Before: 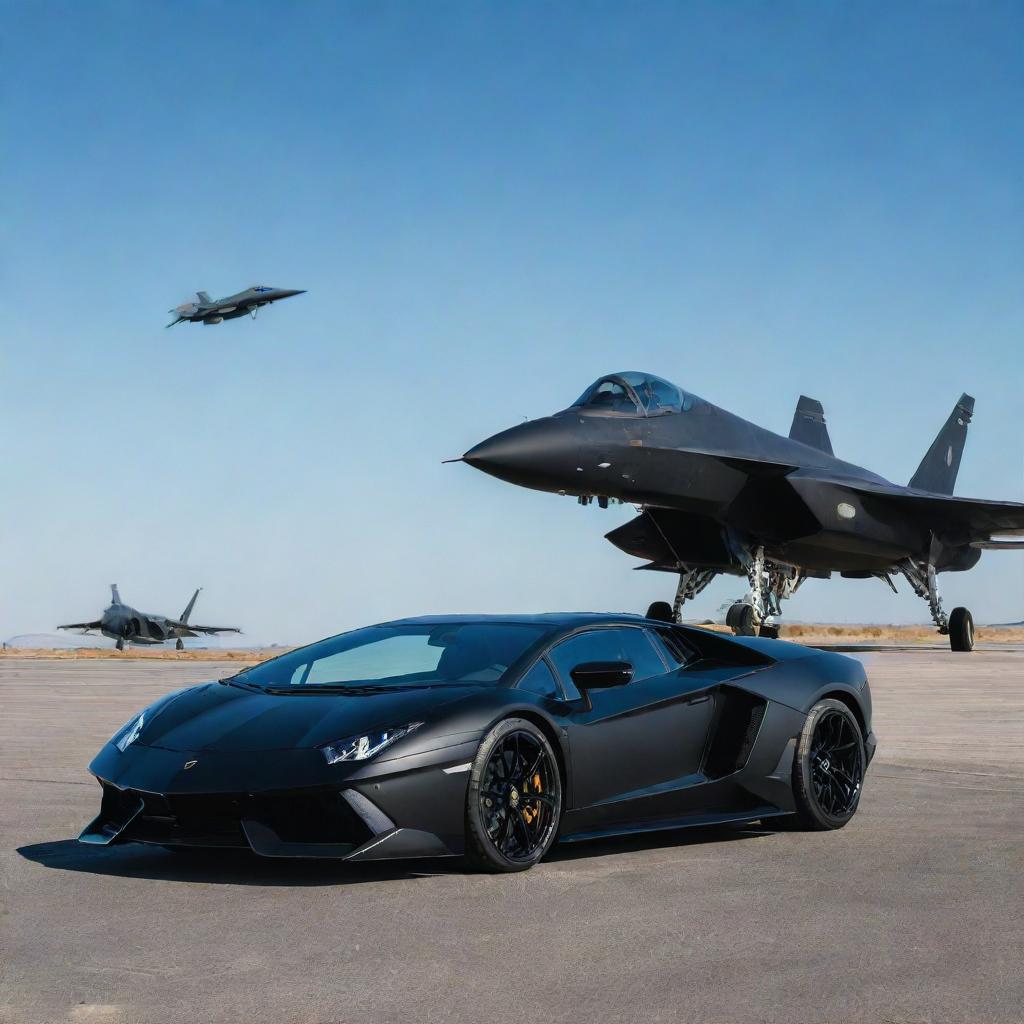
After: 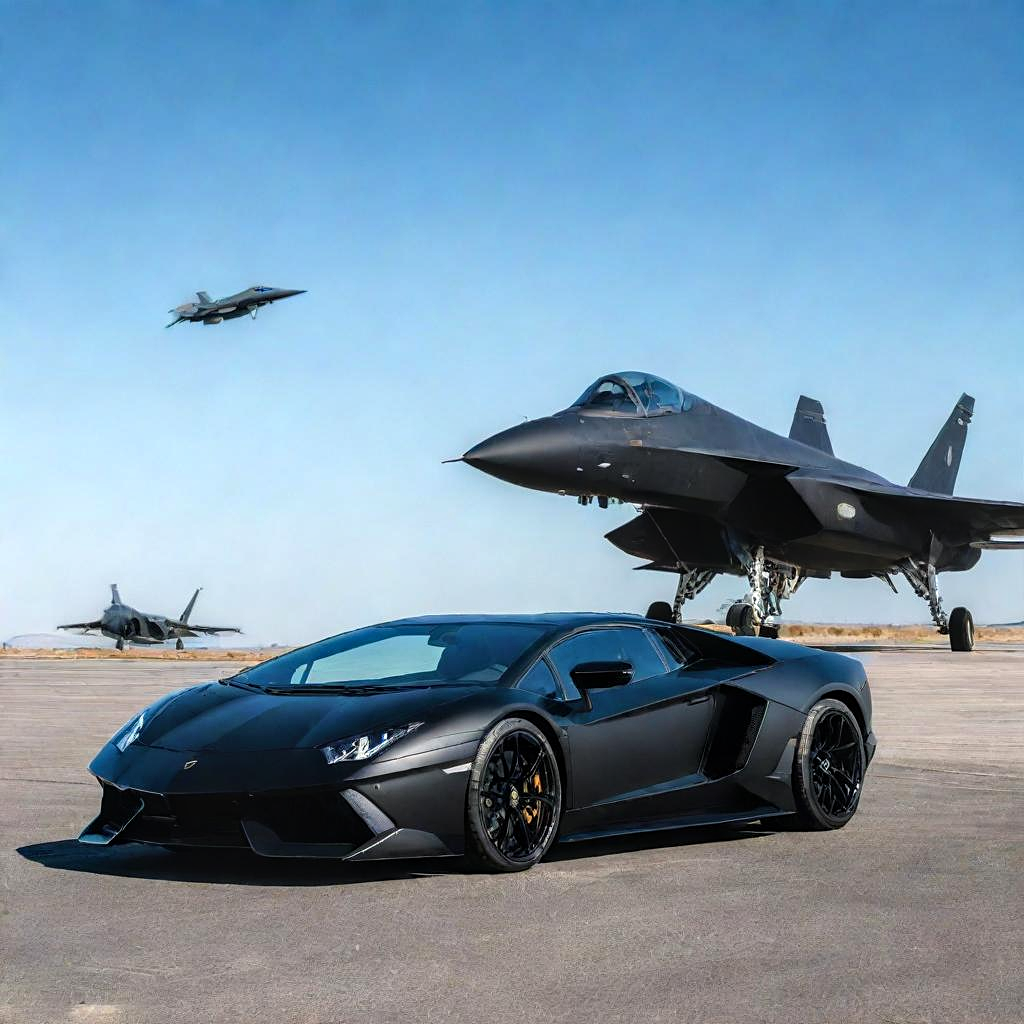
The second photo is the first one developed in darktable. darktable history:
exposure: compensate highlight preservation false
local contrast: on, module defaults
sharpen: amount 0.211
tone equalizer: -8 EV -0.454 EV, -7 EV -0.401 EV, -6 EV -0.32 EV, -5 EV -0.228 EV, -3 EV 0.247 EV, -2 EV 0.326 EV, -1 EV 0.397 EV, +0 EV 0.413 EV, mask exposure compensation -0.505 EV
